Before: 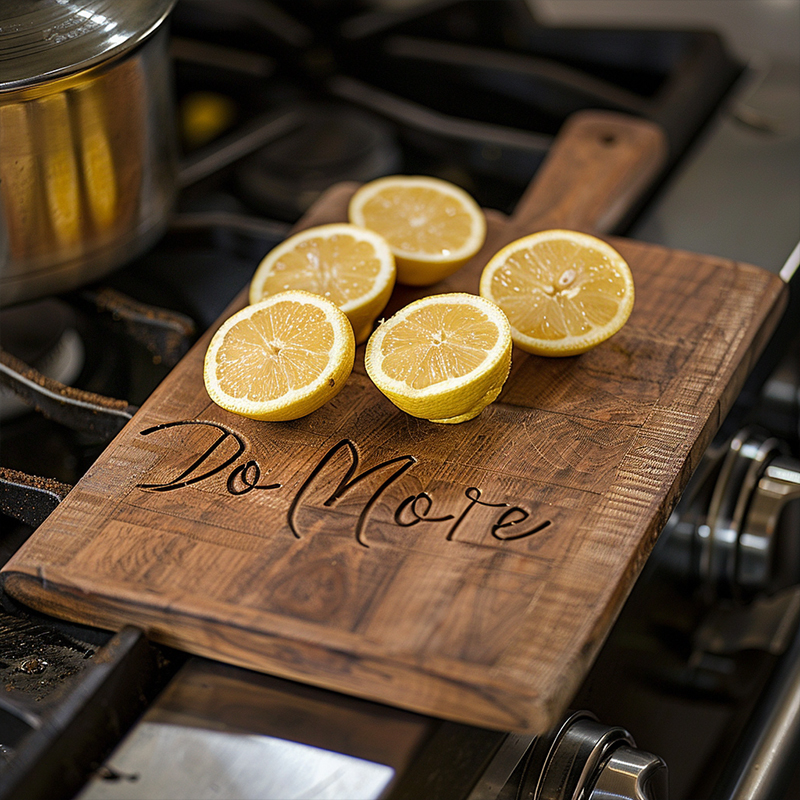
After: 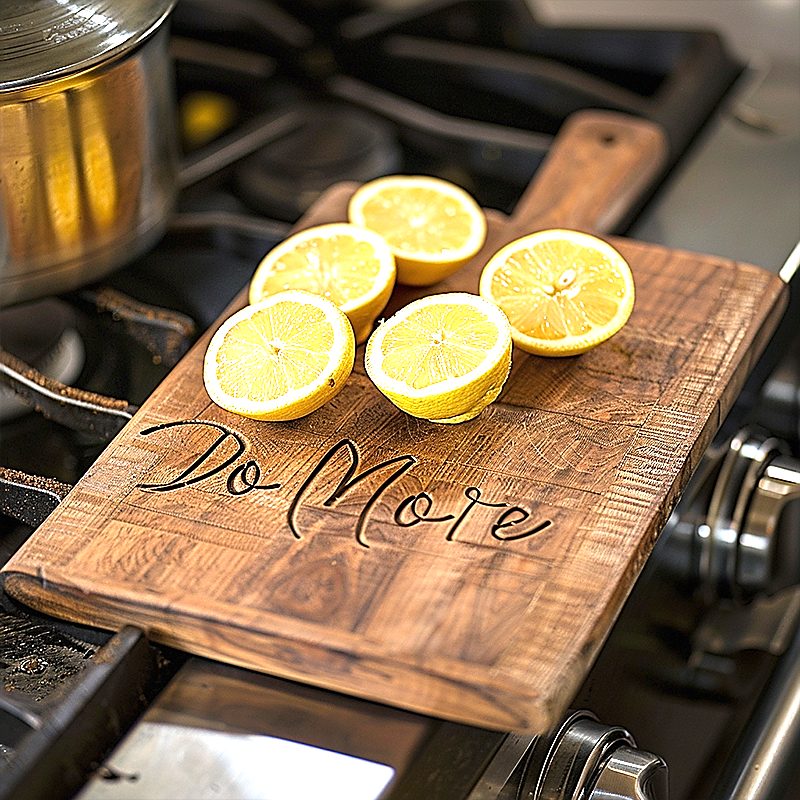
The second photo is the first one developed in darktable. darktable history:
sharpen: radius 1.4, amount 1.25, threshold 0.7
exposure: black level correction 0, exposure 1.2 EV, compensate highlight preservation false
